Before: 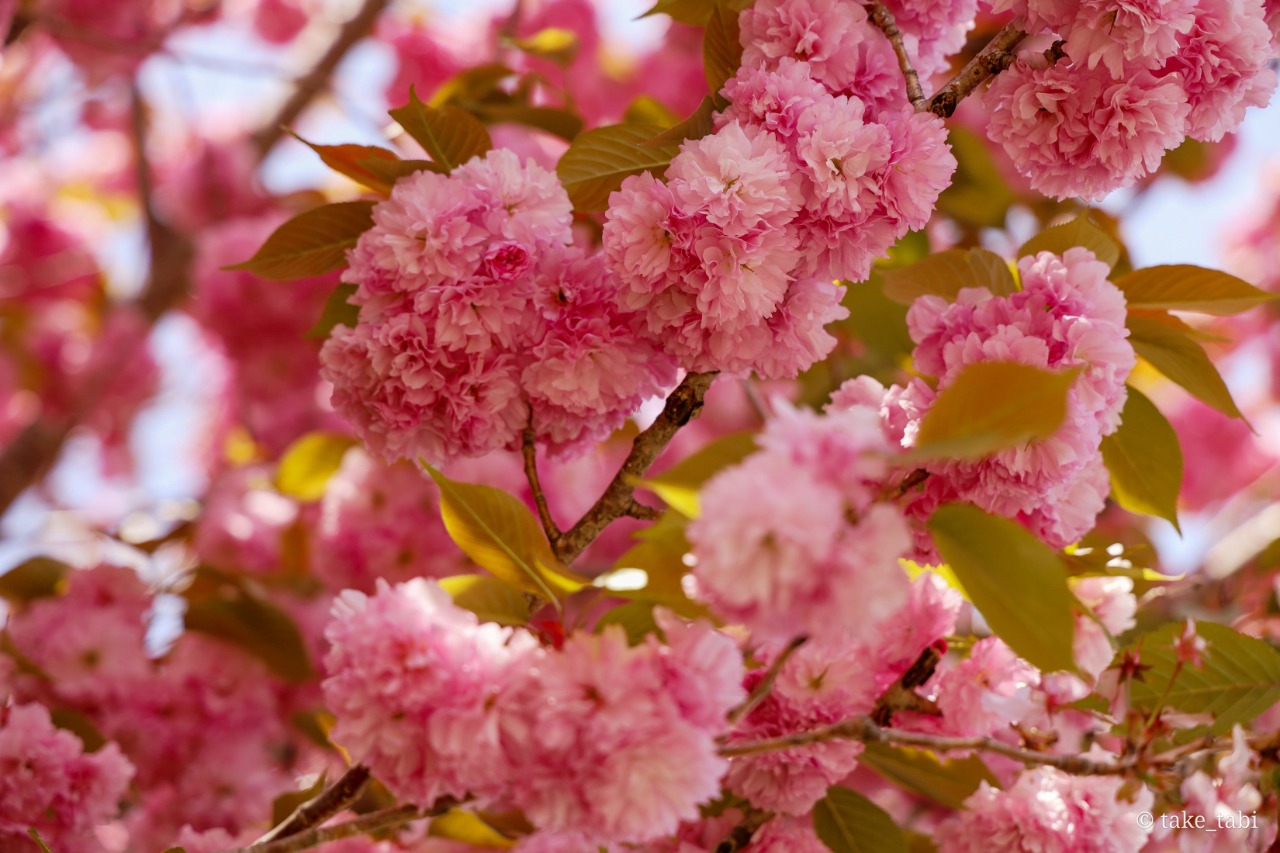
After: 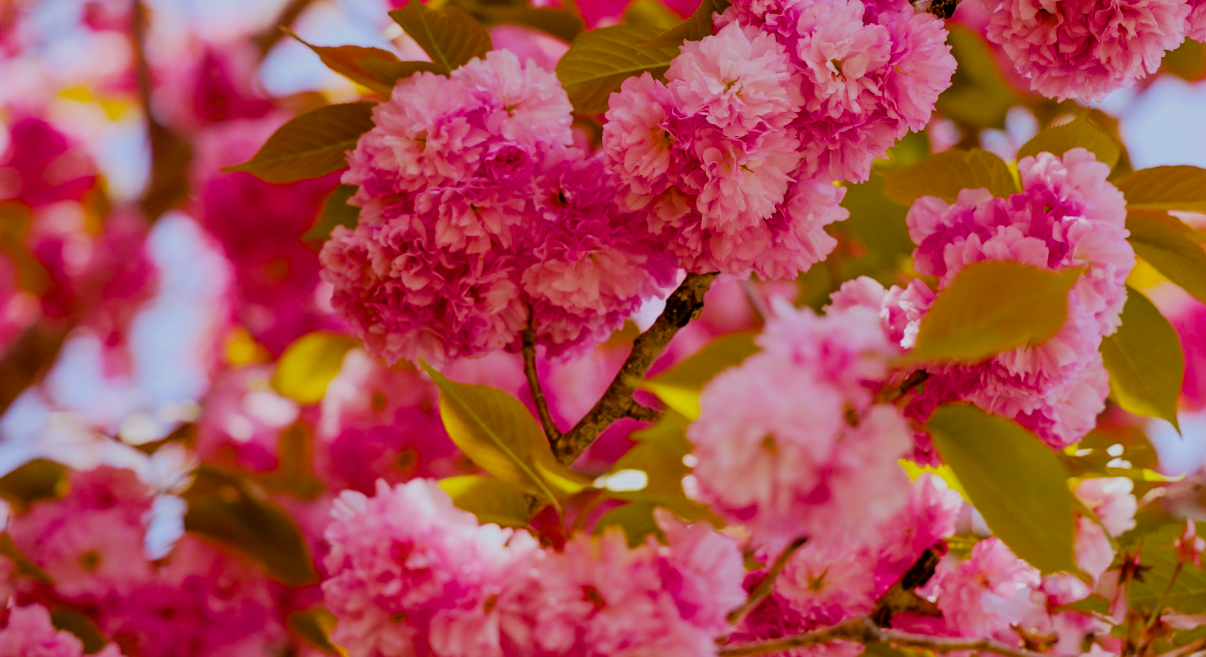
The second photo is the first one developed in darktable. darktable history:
color balance rgb: linear chroma grading › global chroma 15%, perceptual saturation grading › global saturation 30%
crop and rotate: angle 0.03°, top 11.643%, right 5.651%, bottom 11.189%
white balance: red 0.967, blue 1.049
filmic rgb: black relative exposure -7.65 EV, white relative exposure 4.56 EV, hardness 3.61
